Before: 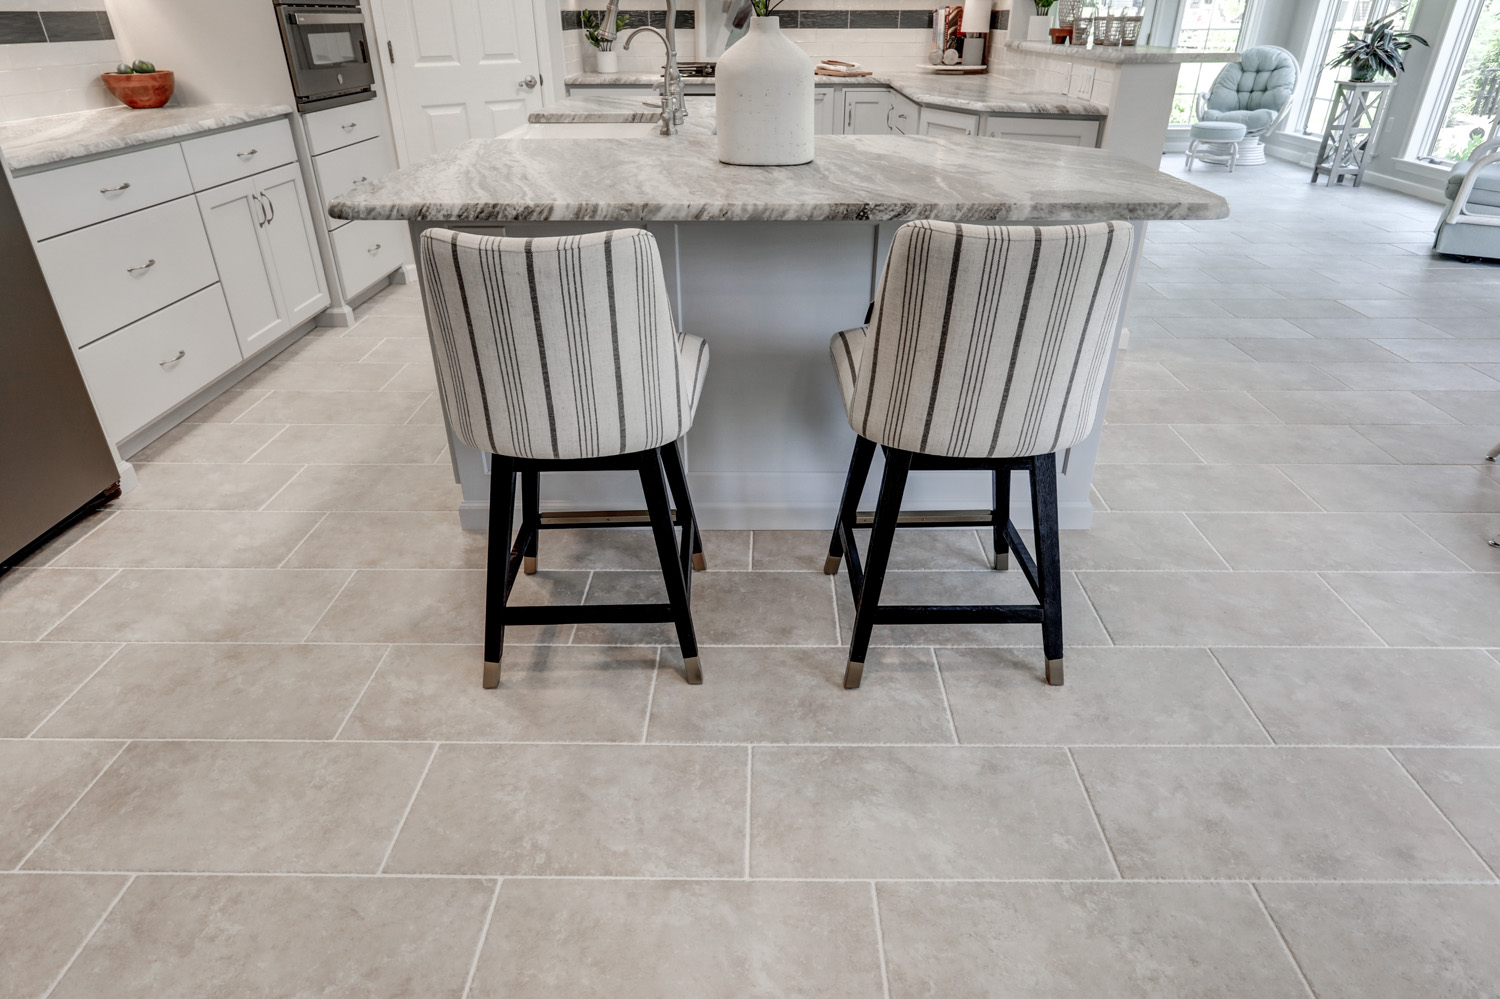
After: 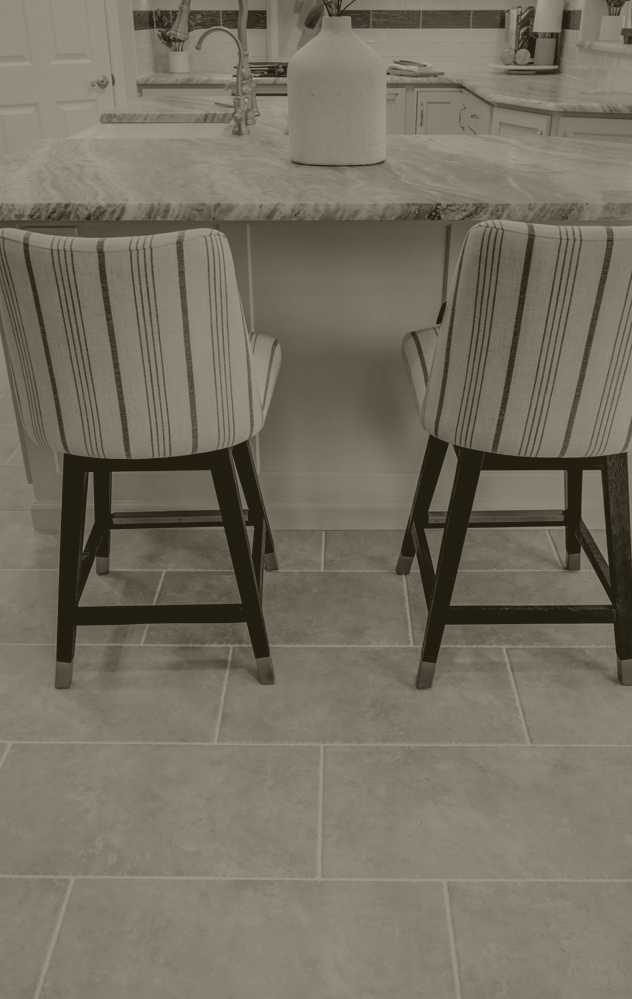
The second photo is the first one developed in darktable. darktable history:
colorize: hue 41.44°, saturation 22%, source mix 60%, lightness 10.61%
crop: left 28.583%, right 29.231%
